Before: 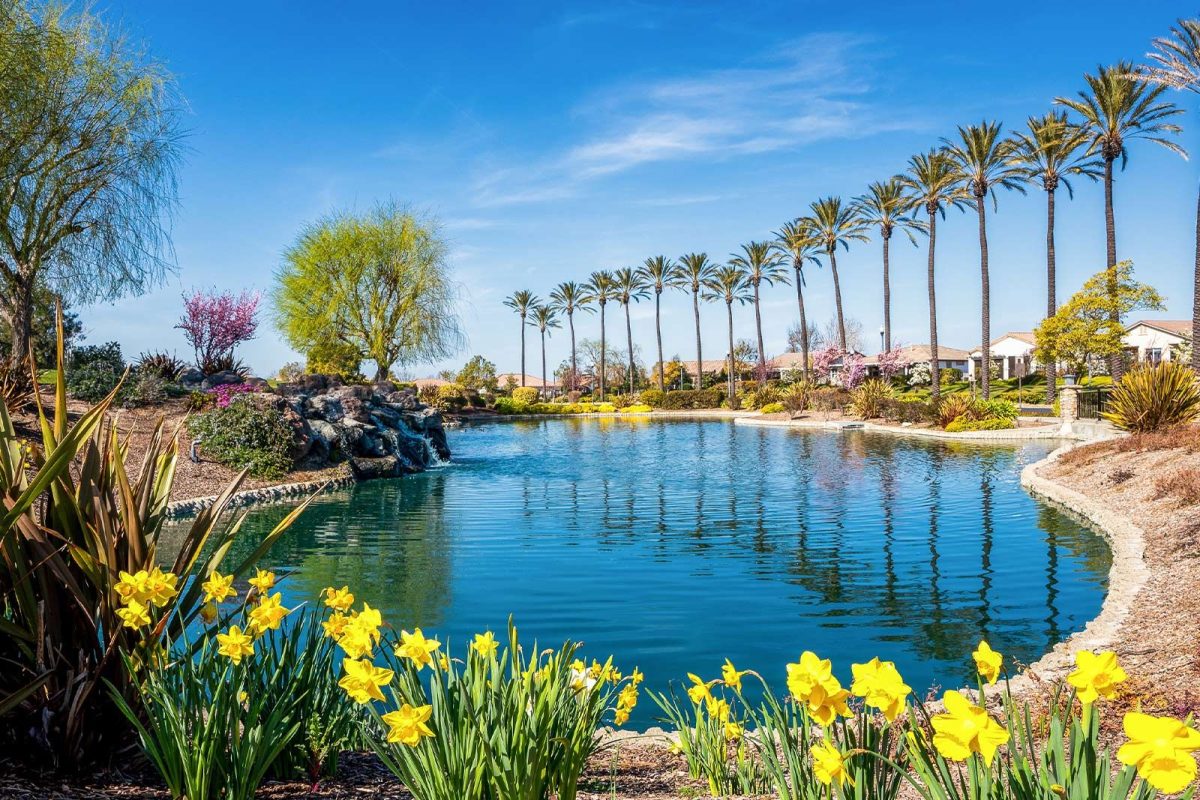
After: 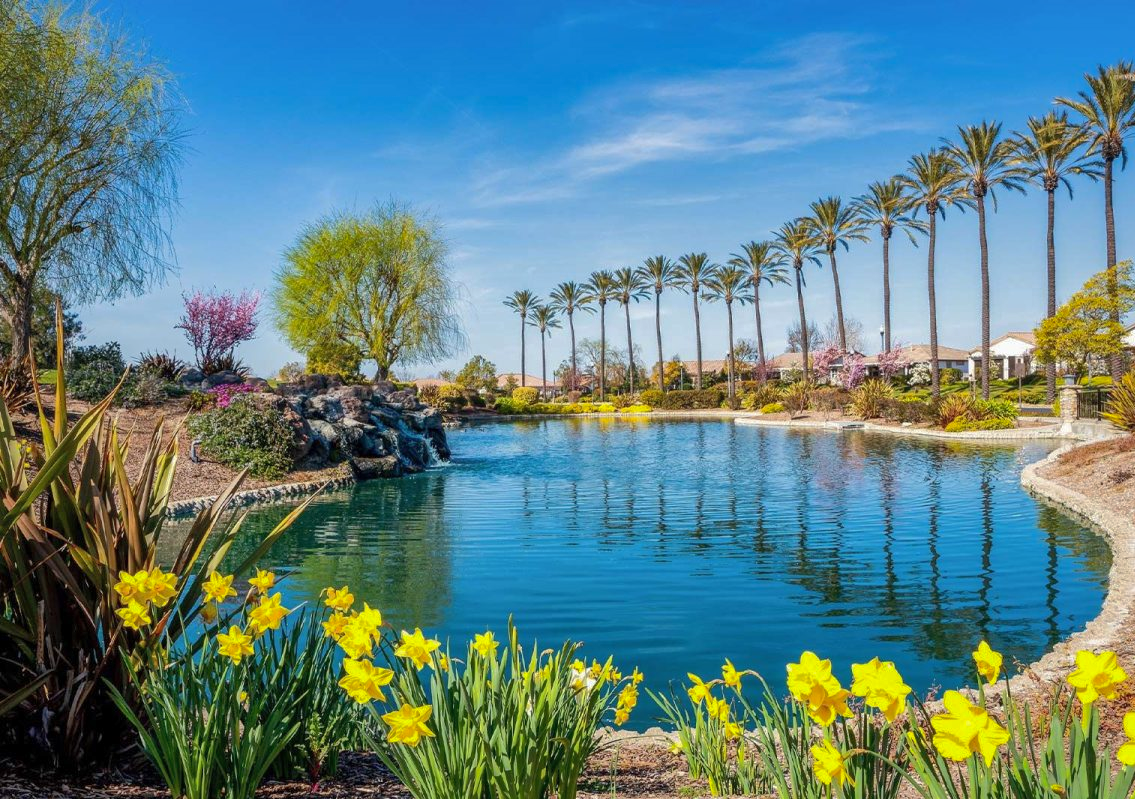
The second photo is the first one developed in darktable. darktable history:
shadows and highlights: shadows 39.72, highlights -59.81
crop and rotate: right 5.345%
